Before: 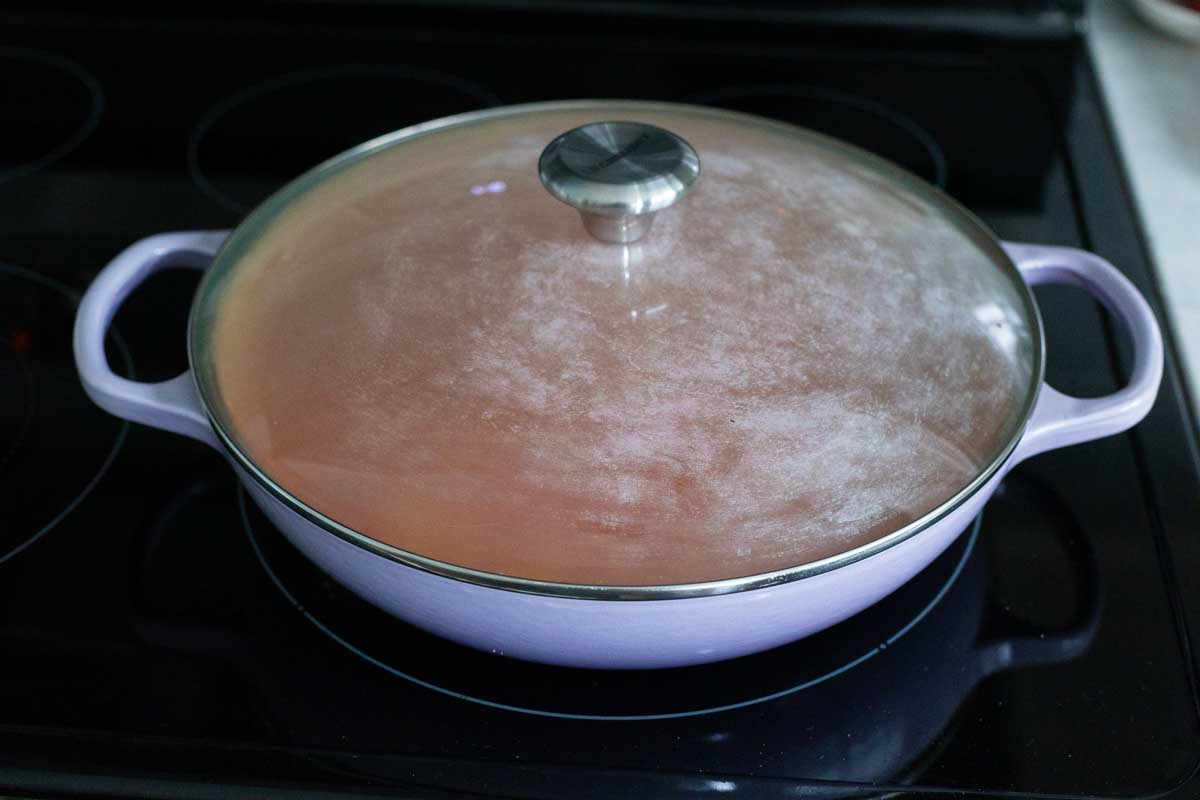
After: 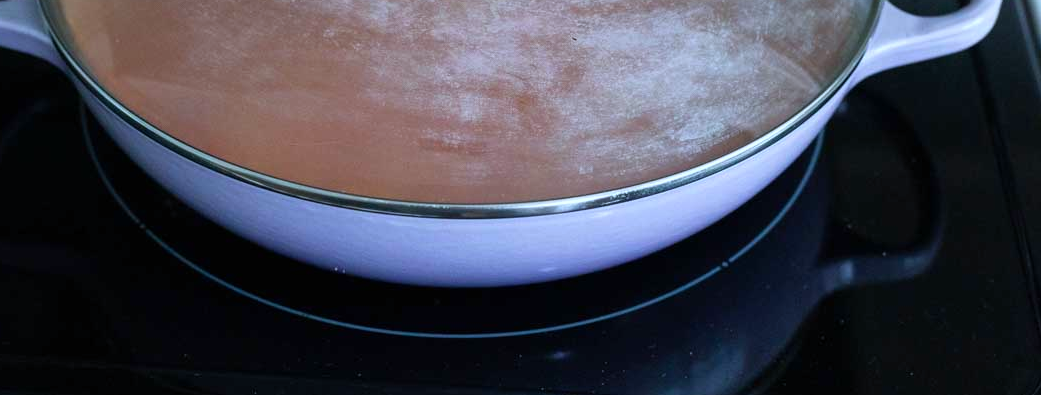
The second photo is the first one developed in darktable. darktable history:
color calibration: gray › normalize channels true, x 0.37, y 0.382, temperature 4319.53 K, gamut compression 0.021
crop and rotate: left 13.242%, top 47.755%, bottom 2.867%
